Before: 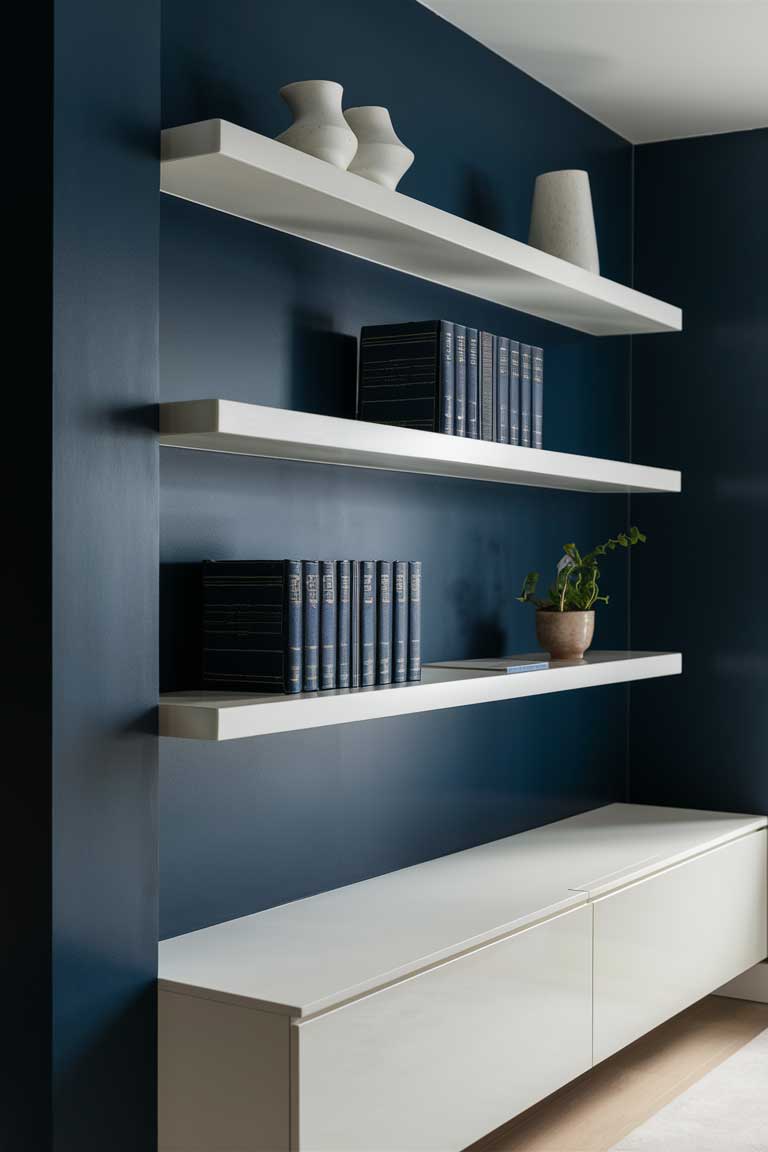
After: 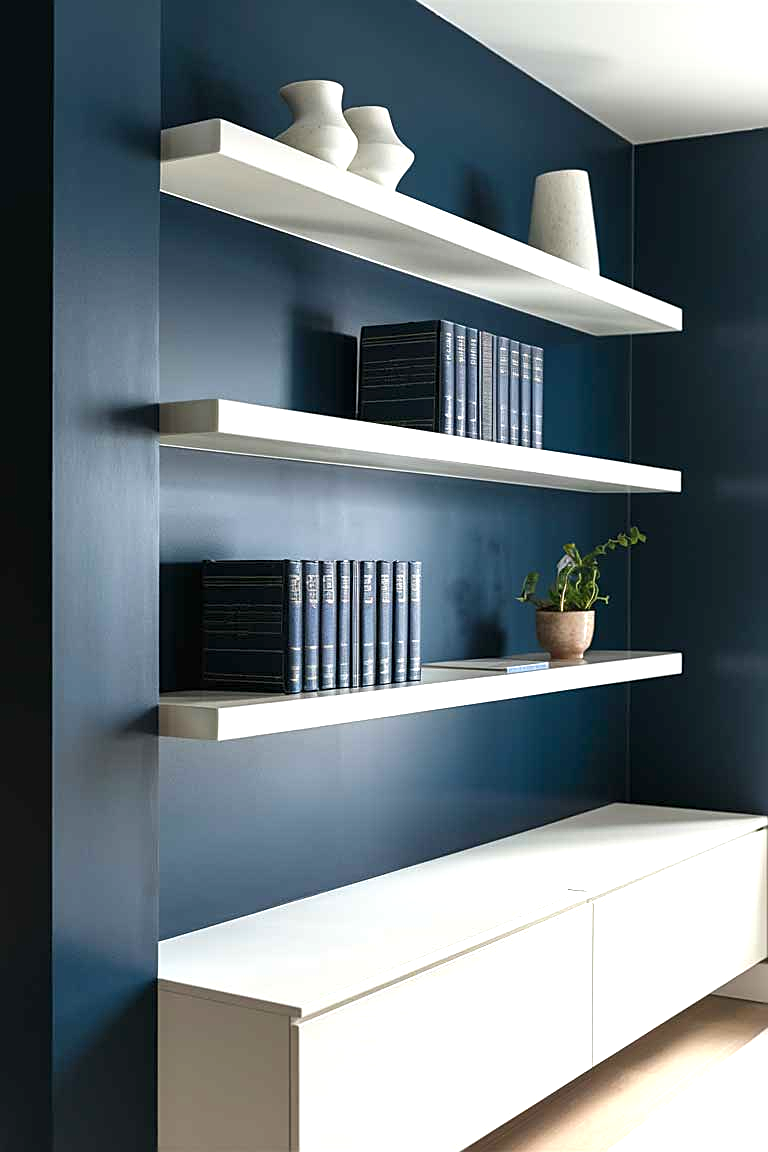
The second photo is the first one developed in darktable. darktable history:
sharpen: on, module defaults
exposure: black level correction 0, exposure 1.001 EV, compensate highlight preservation false
